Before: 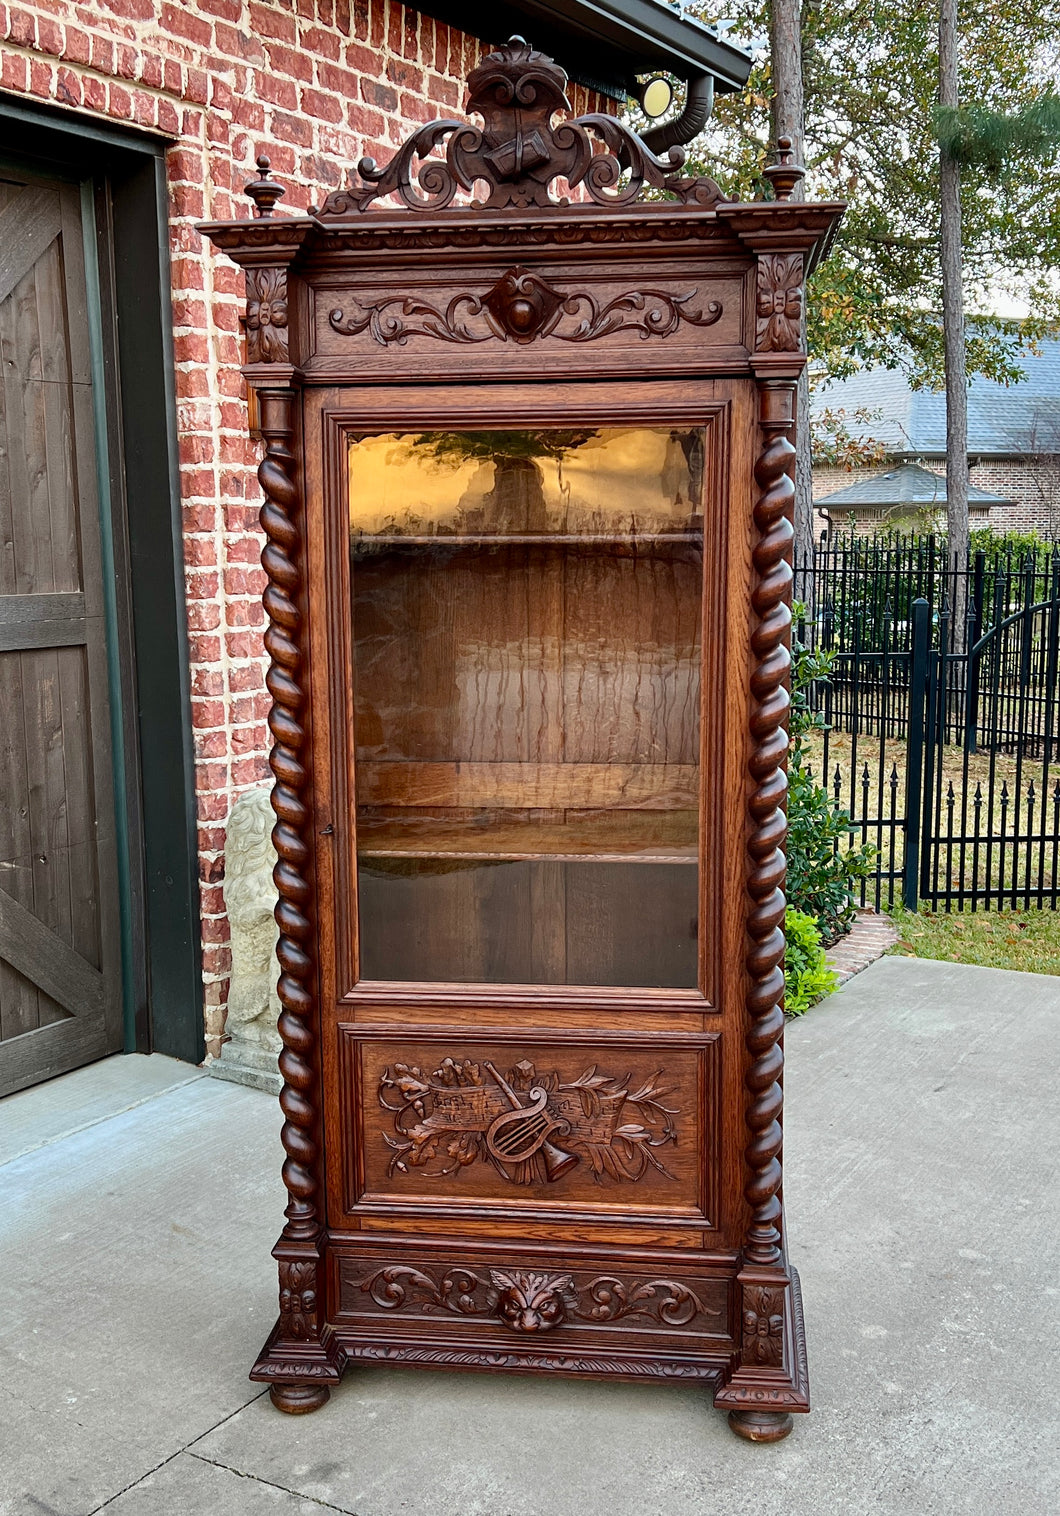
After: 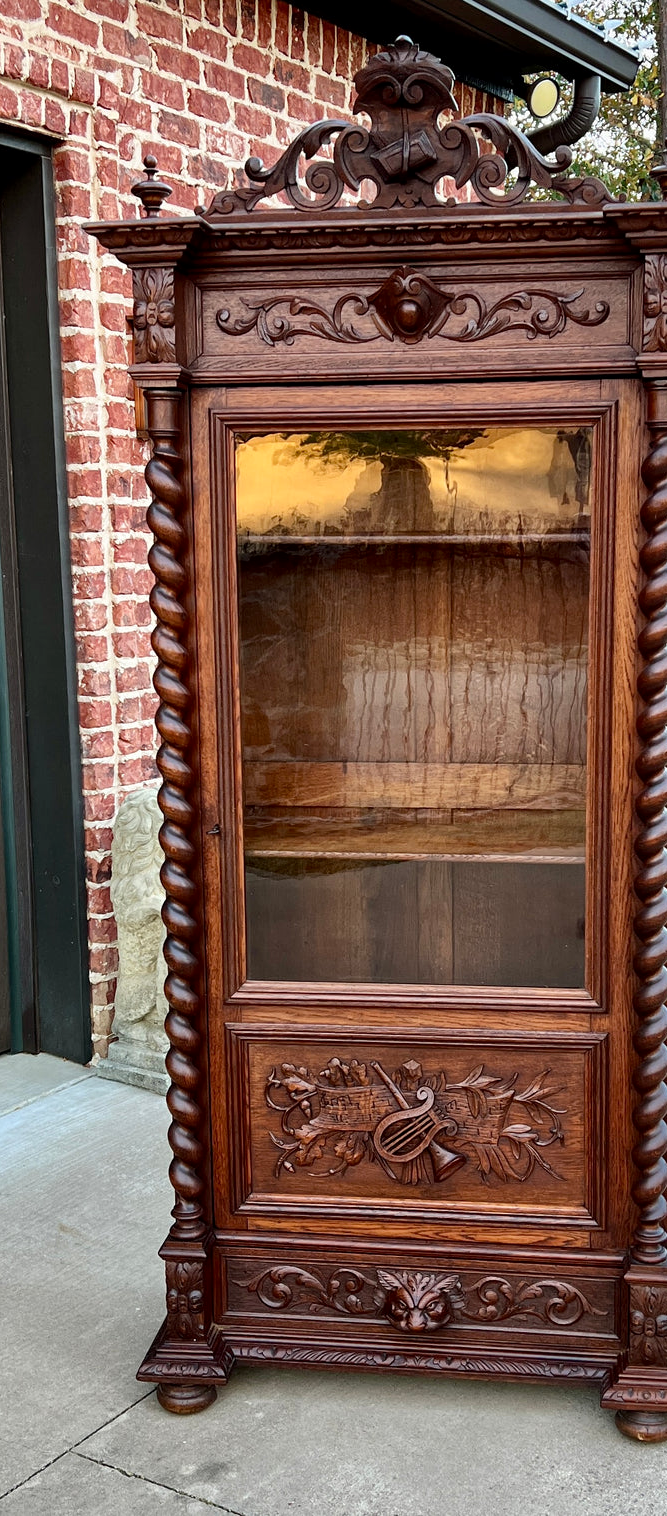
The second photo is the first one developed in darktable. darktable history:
local contrast: mode bilateral grid, contrast 20, coarseness 49, detail 120%, midtone range 0.2
crop: left 10.735%, right 26.334%
tone equalizer: edges refinement/feathering 500, mask exposure compensation -1.57 EV, preserve details no
